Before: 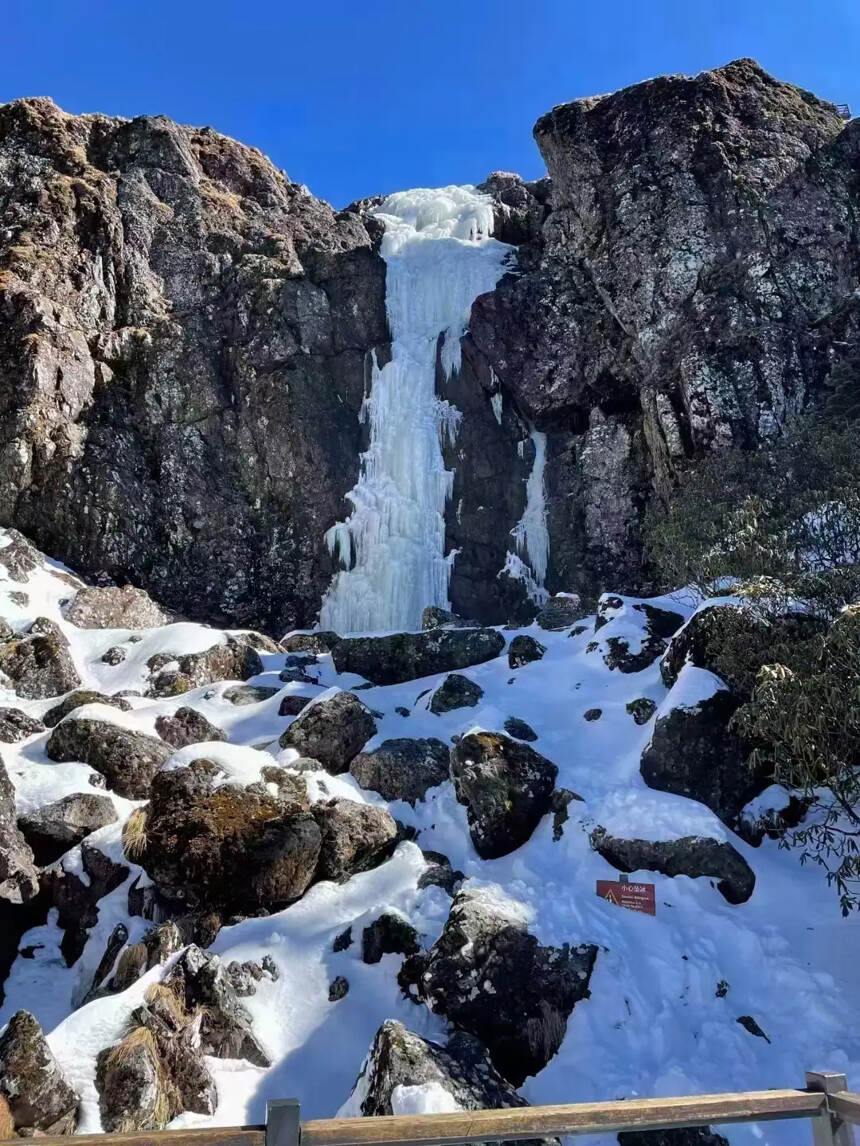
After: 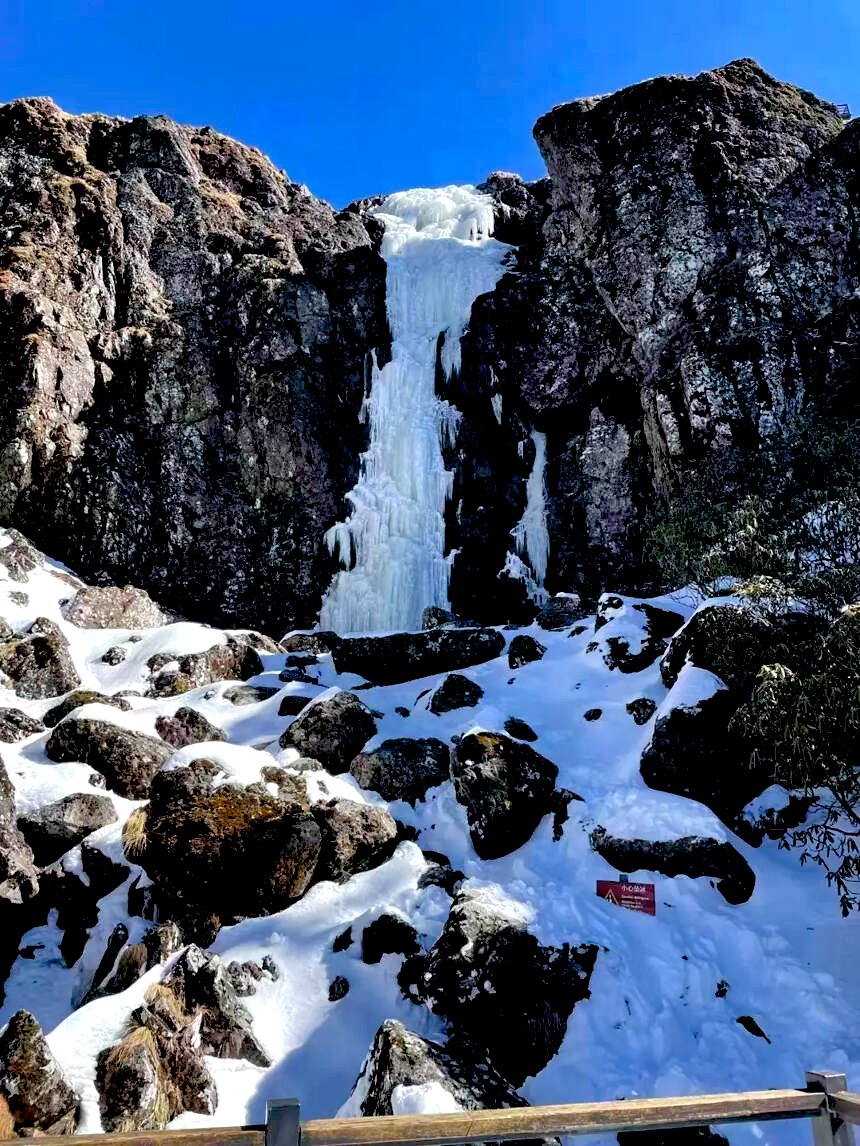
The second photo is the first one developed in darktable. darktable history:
exposure: black level correction 0.031, exposure 0.304 EV, compensate highlight preservation false
